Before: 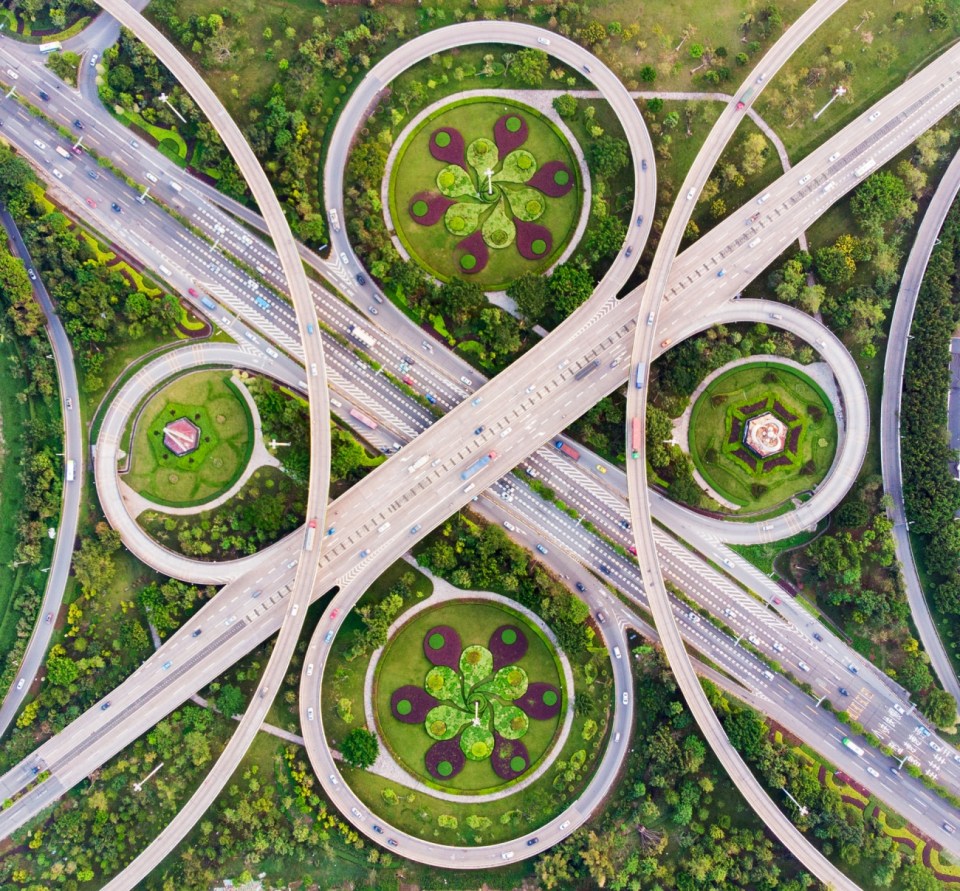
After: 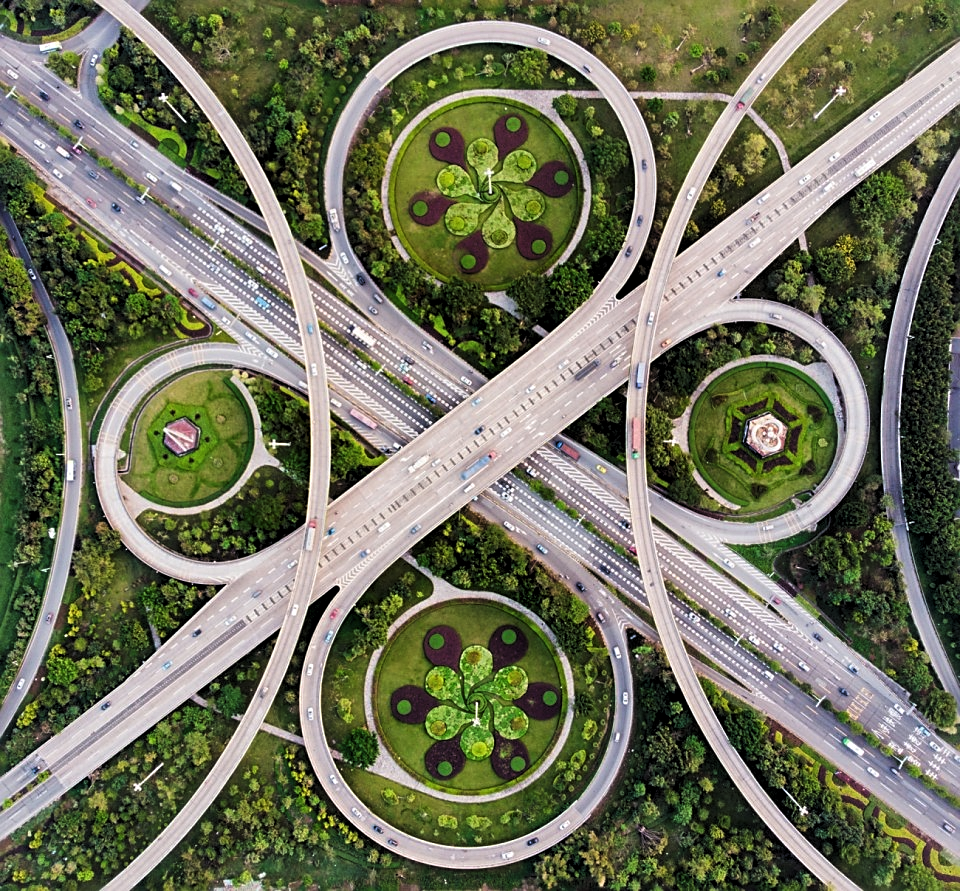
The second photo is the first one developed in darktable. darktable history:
levels: levels [0.116, 0.574, 1]
sharpen: on, module defaults
